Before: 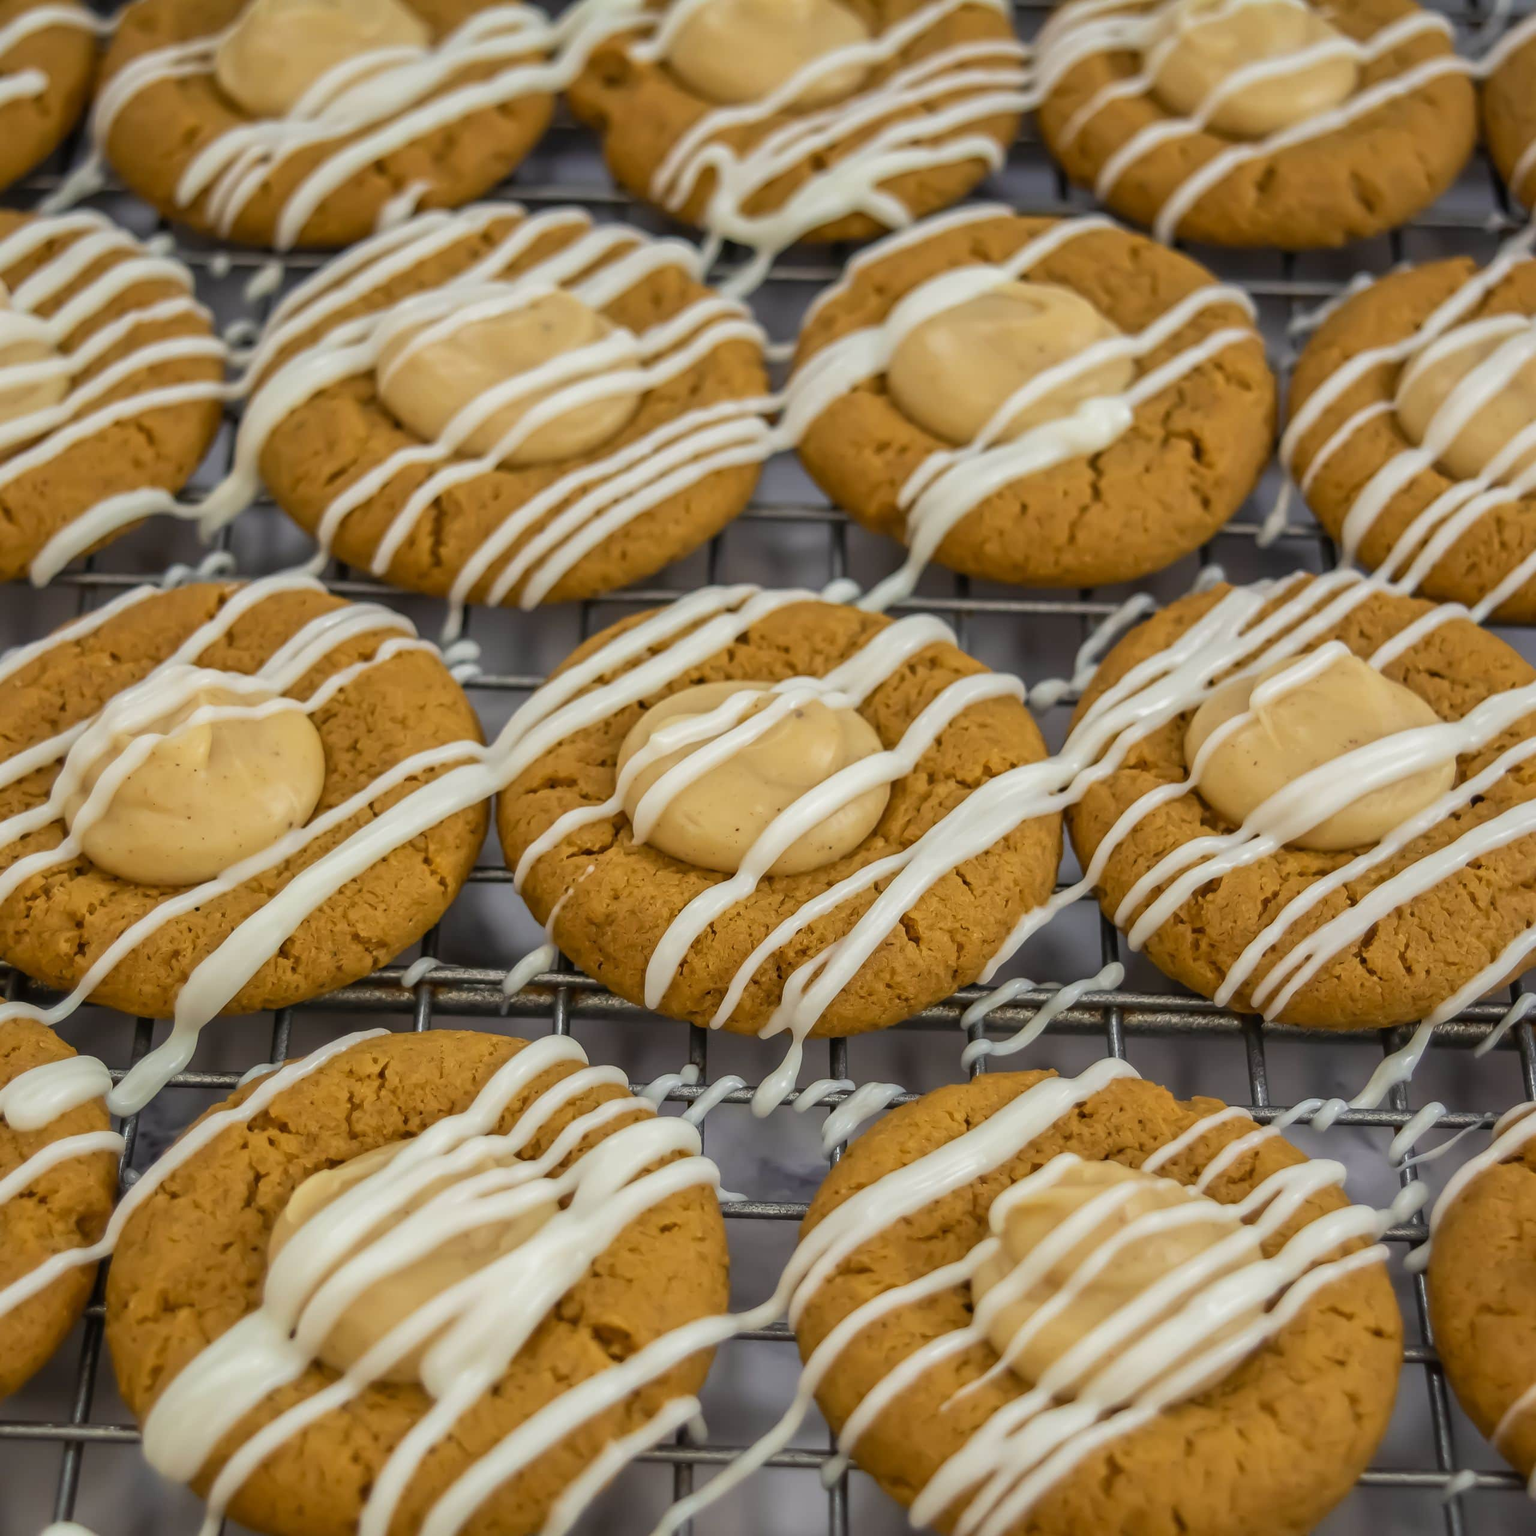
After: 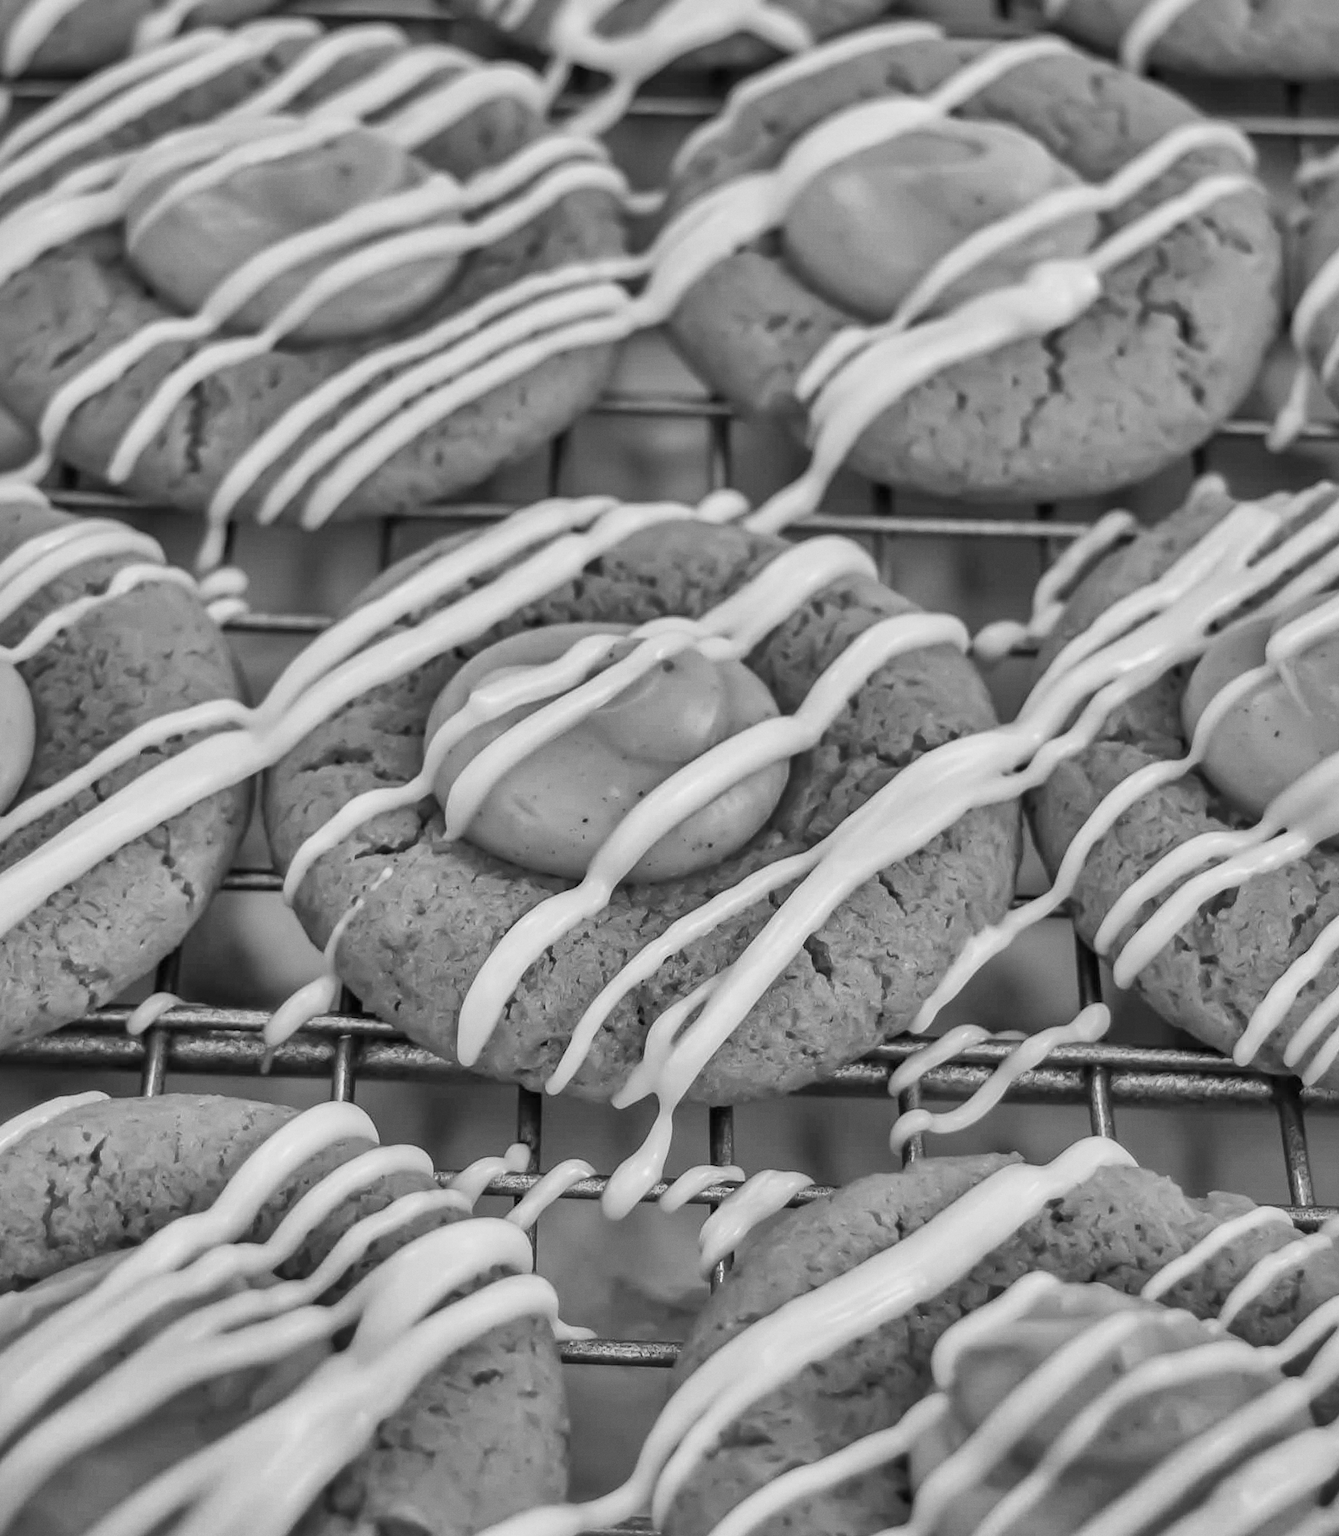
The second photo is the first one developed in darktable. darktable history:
shadows and highlights: shadows 20.91, highlights -82.73, soften with gaussian
crop and rotate: left 17.046%, top 10.659%, right 12.989%, bottom 14.553%
tone curve: curves: ch0 [(0, 0) (0.003, 0.004) (0.011, 0.015) (0.025, 0.033) (0.044, 0.058) (0.069, 0.091) (0.1, 0.131) (0.136, 0.179) (0.177, 0.233) (0.224, 0.296) (0.277, 0.364) (0.335, 0.434) (0.399, 0.511) (0.468, 0.584) (0.543, 0.656) (0.623, 0.729) (0.709, 0.799) (0.801, 0.874) (0.898, 0.936) (1, 1)], preserve colors none
grain: coarseness 0.09 ISO, strength 10%
monochrome: a 32, b 64, size 2.3
local contrast: mode bilateral grid, contrast 20, coarseness 50, detail 120%, midtone range 0.2
rotate and perspective: rotation 0.215°, lens shift (vertical) -0.139, crop left 0.069, crop right 0.939, crop top 0.002, crop bottom 0.996
velvia: strength 15%
